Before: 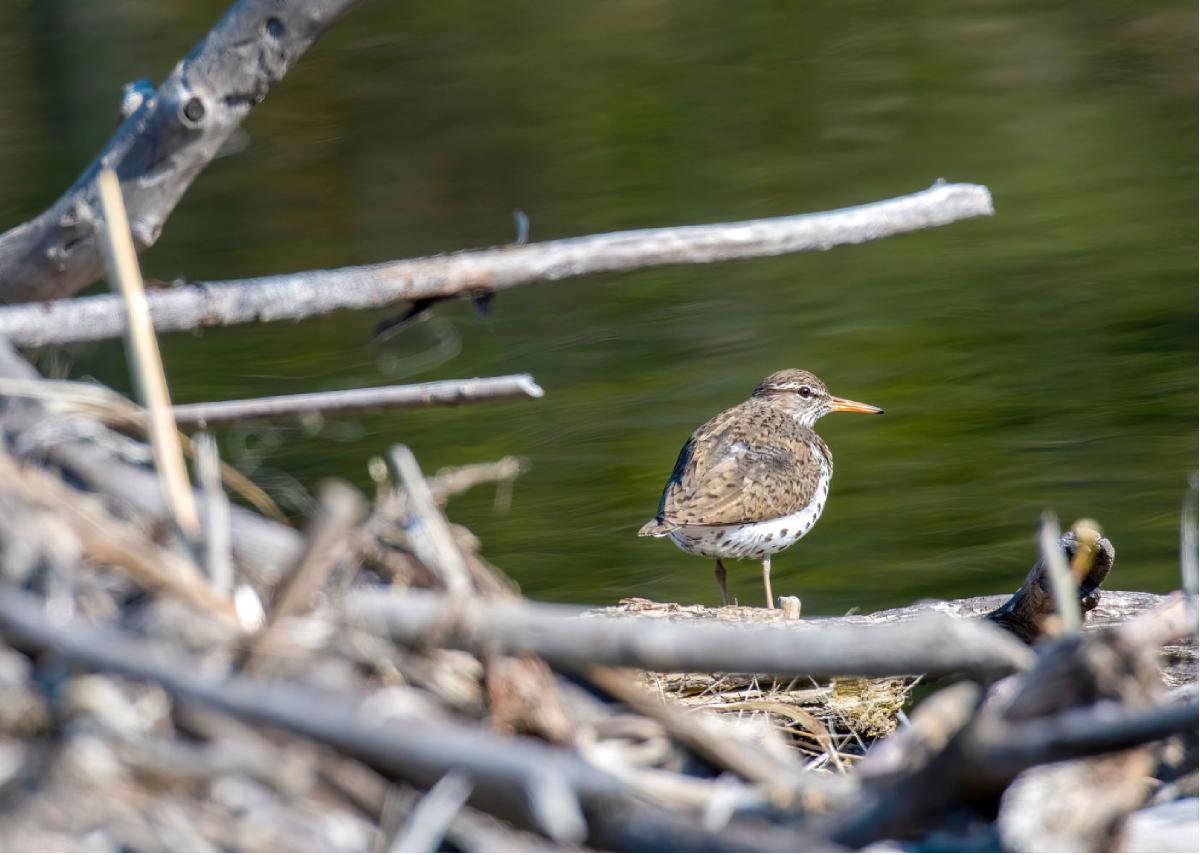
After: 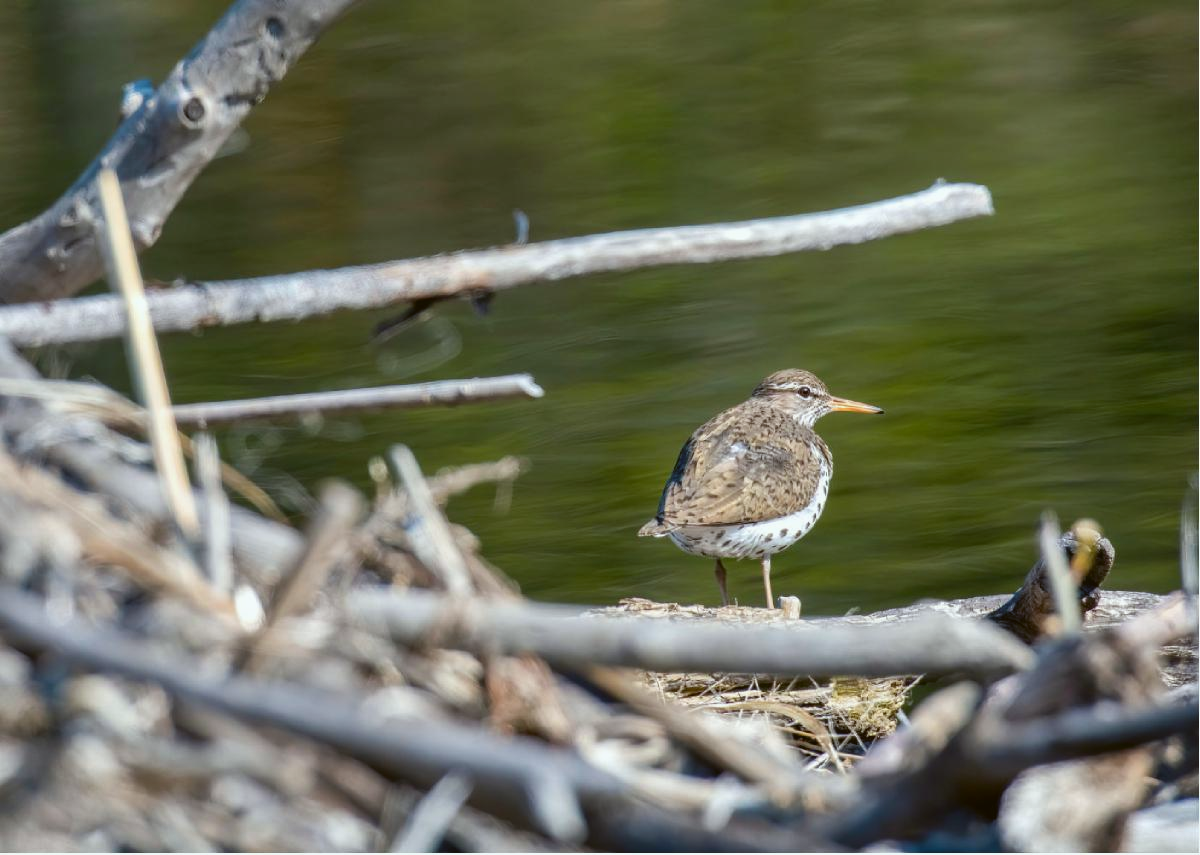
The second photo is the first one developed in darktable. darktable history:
shadows and highlights: low approximation 0.01, soften with gaussian
color balance: lift [1.004, 1.002, 1.002, 0.998], gamma [1, 1.007, 1.002, 0.993], gain [1, 0.977, 1.013, 1.023], contrast -3.64%
